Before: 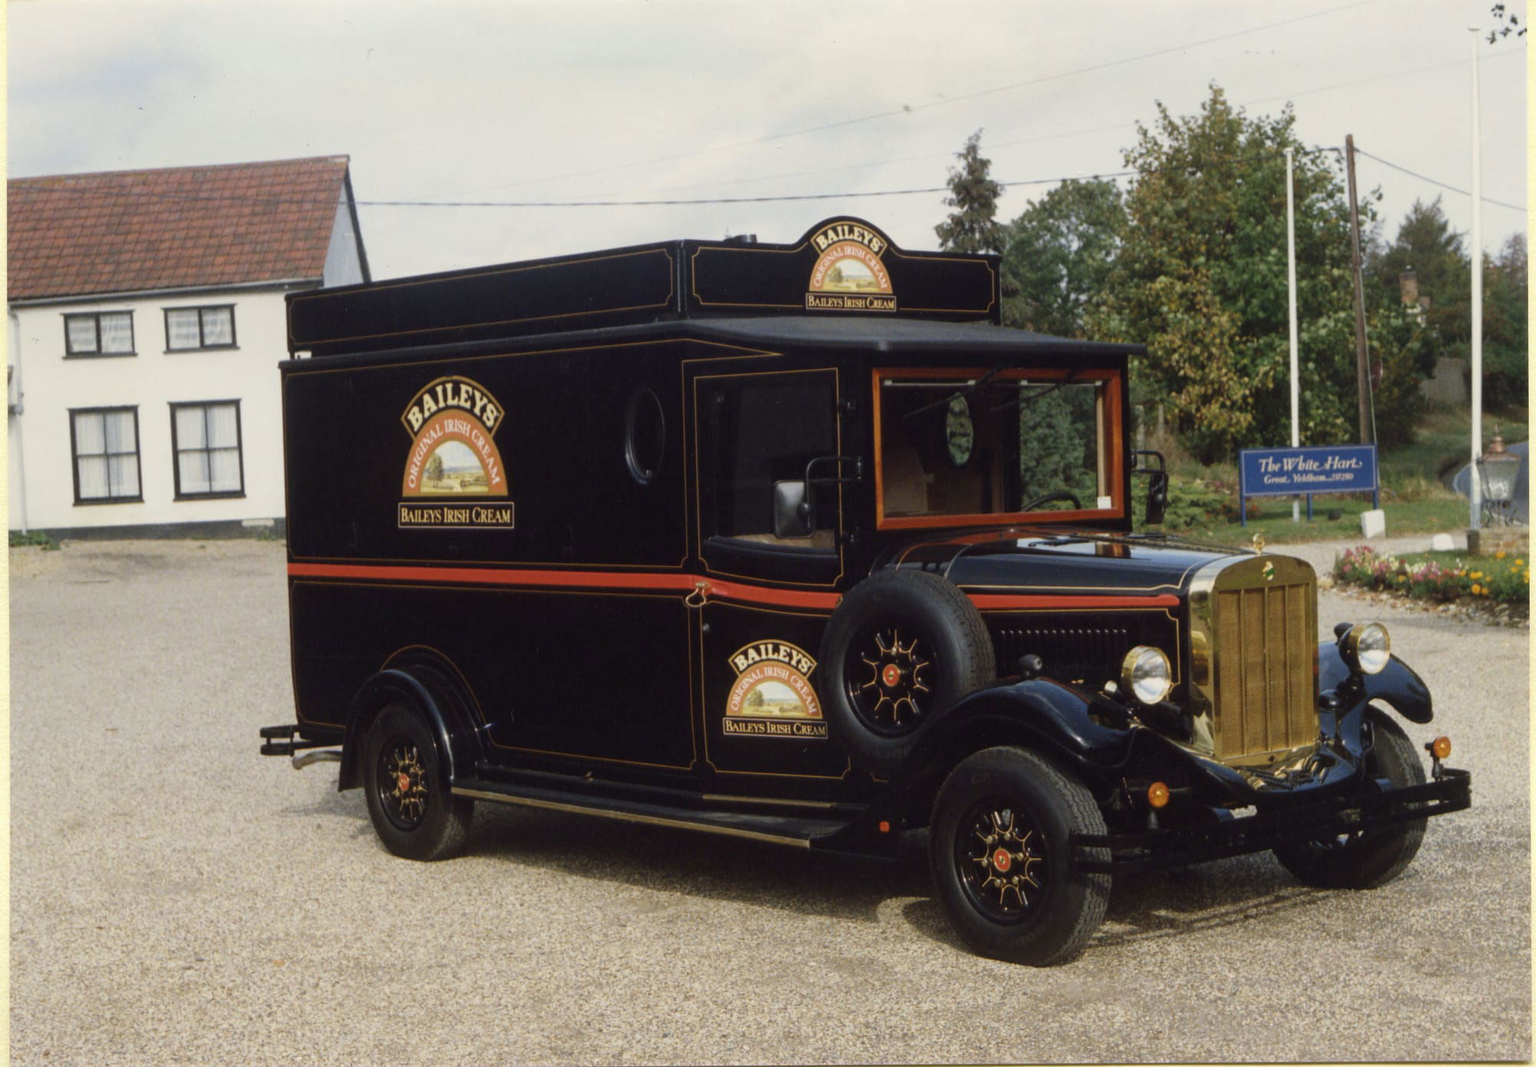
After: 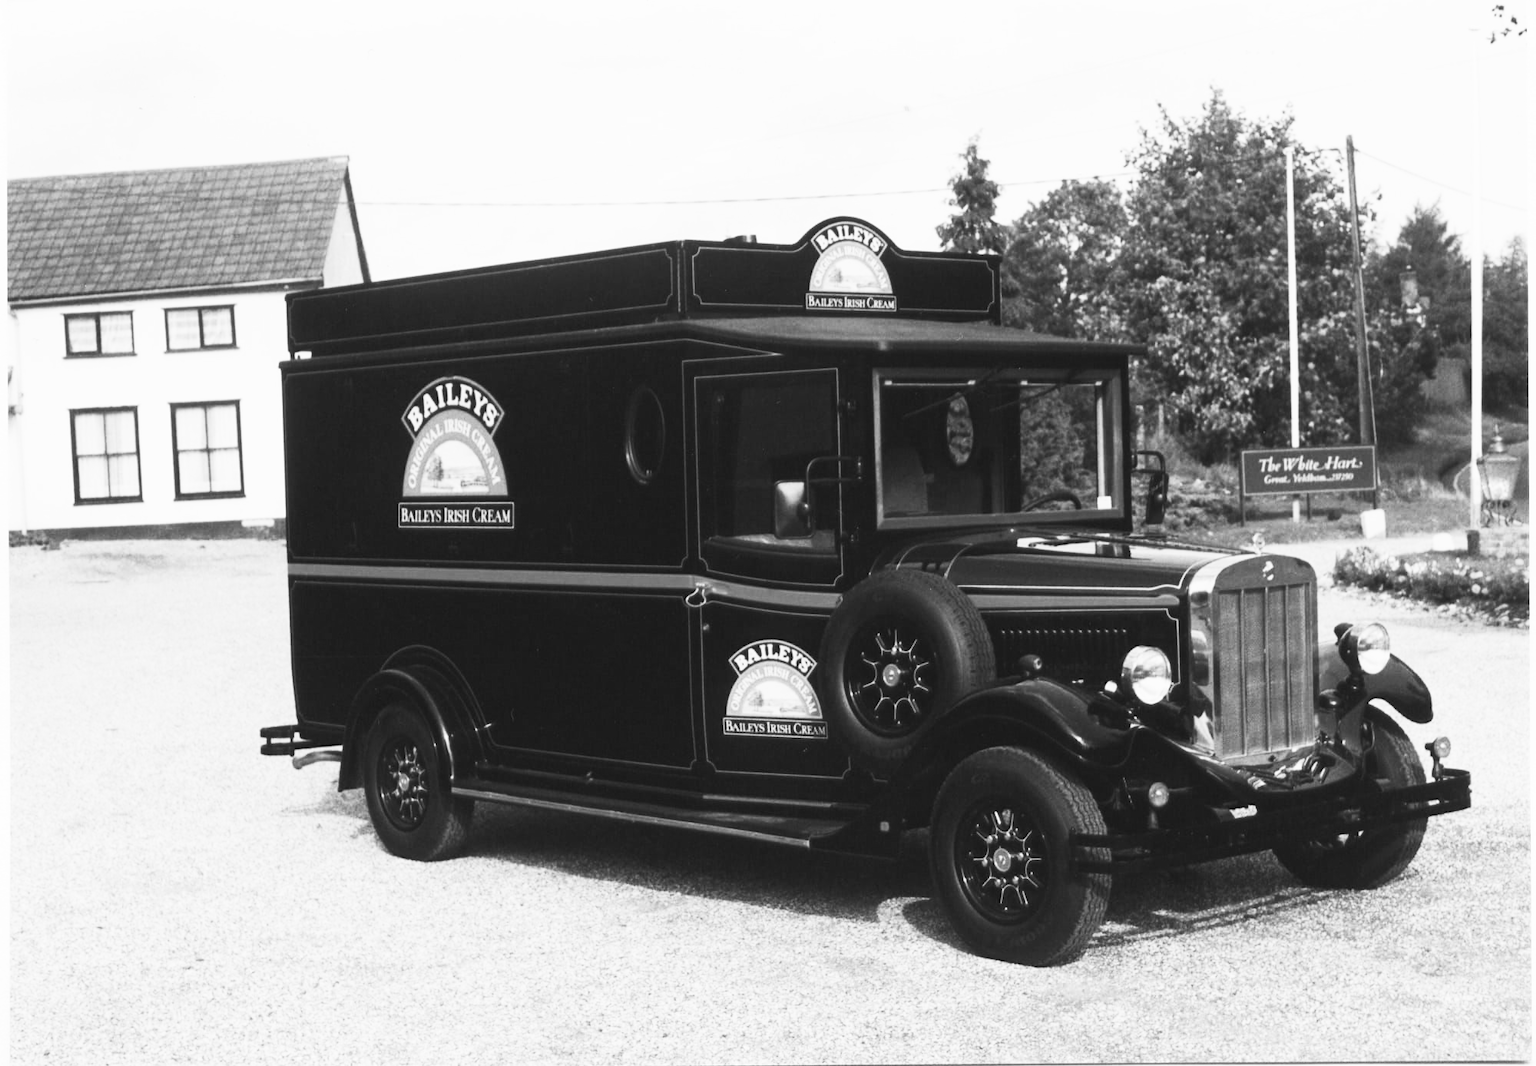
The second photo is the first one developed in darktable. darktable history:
monochrome: size 1
contrast brightness saturation: contrast 0.57, brightness 0.57, saturation -0.34
